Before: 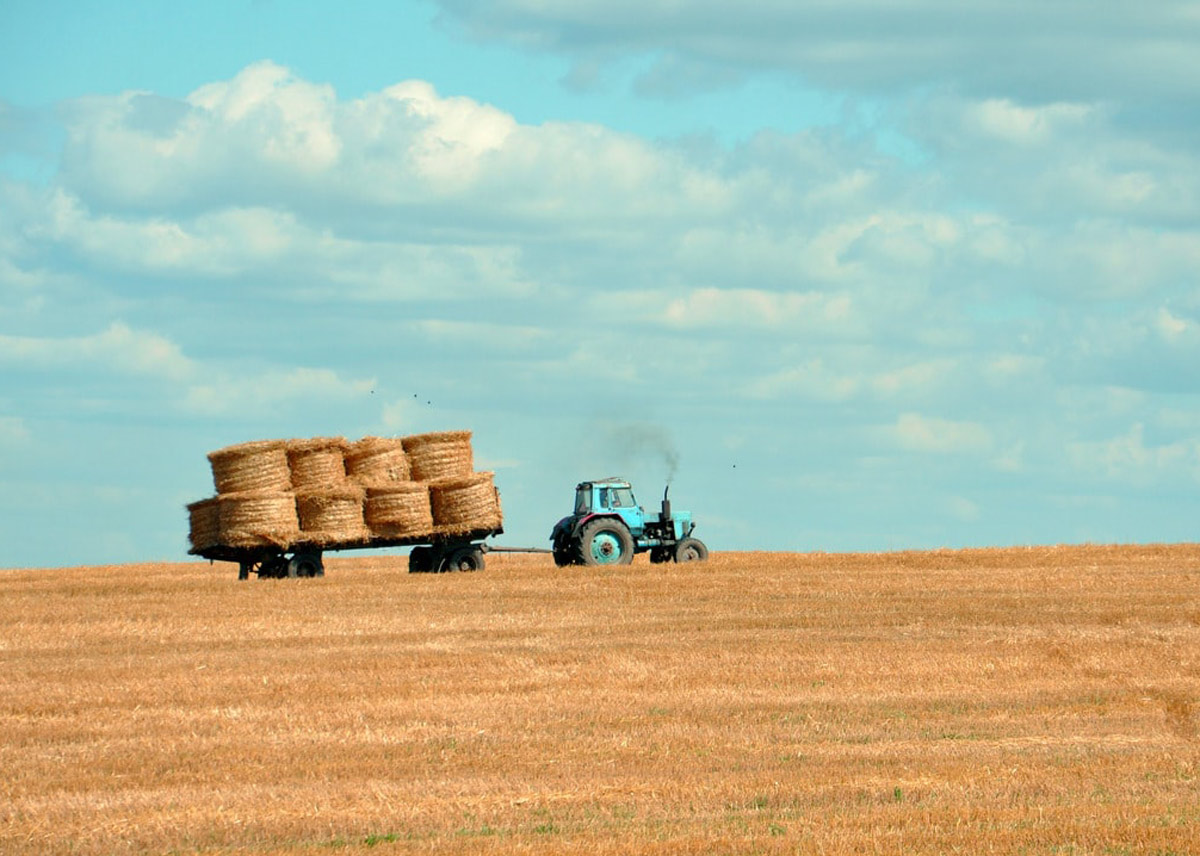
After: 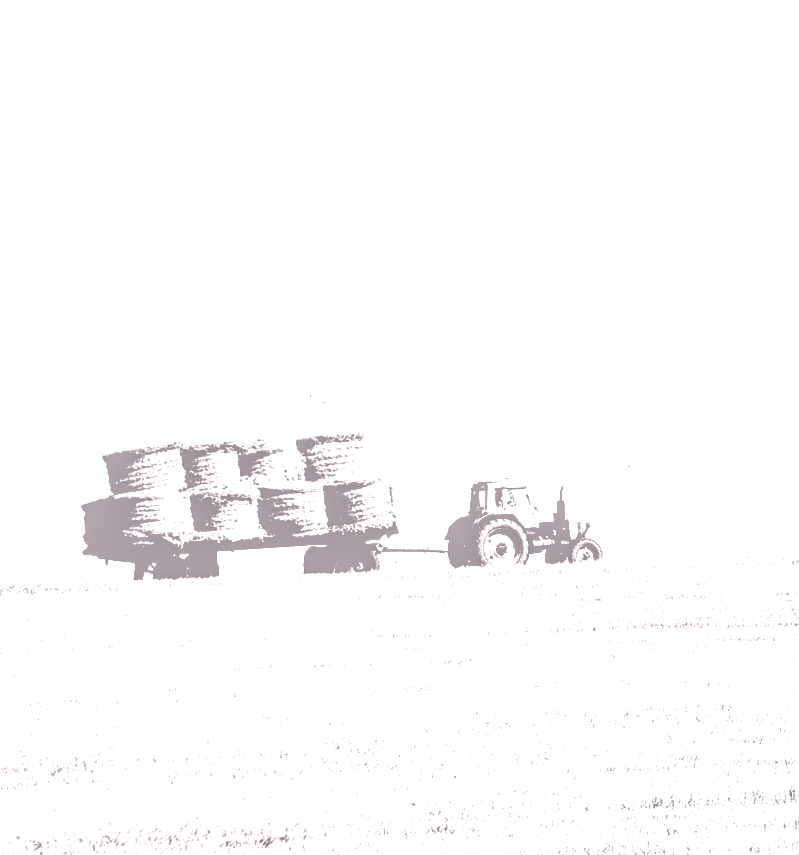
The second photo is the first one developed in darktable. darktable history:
contrast brightness saturation: contrast 0.77, brightness -1, saturation 1
crop and rotate: left 8.786%, right 24.548%
local contrast: highlights 0%, shadows 0%, detail 133%
colorize: hue 25.2°, saturation 83%, source mix 82%, lightness 79%, version 1
color correction: highlights a* 2.72, highlights b* 22.8
tone equalizer: -8 EV -0.417 EV, -7 EV -0.389 EV, -6 EV -0.333 EV, -5 EV -0.222 EV, -3 EV 0.222 EV, -2 EV 0.333 EV, -1 EV 0.389 EV, +0 EV 0.417 EV, edges refinement/feathering 500, mask exposure compensation -1.57 EV, preserve details no
